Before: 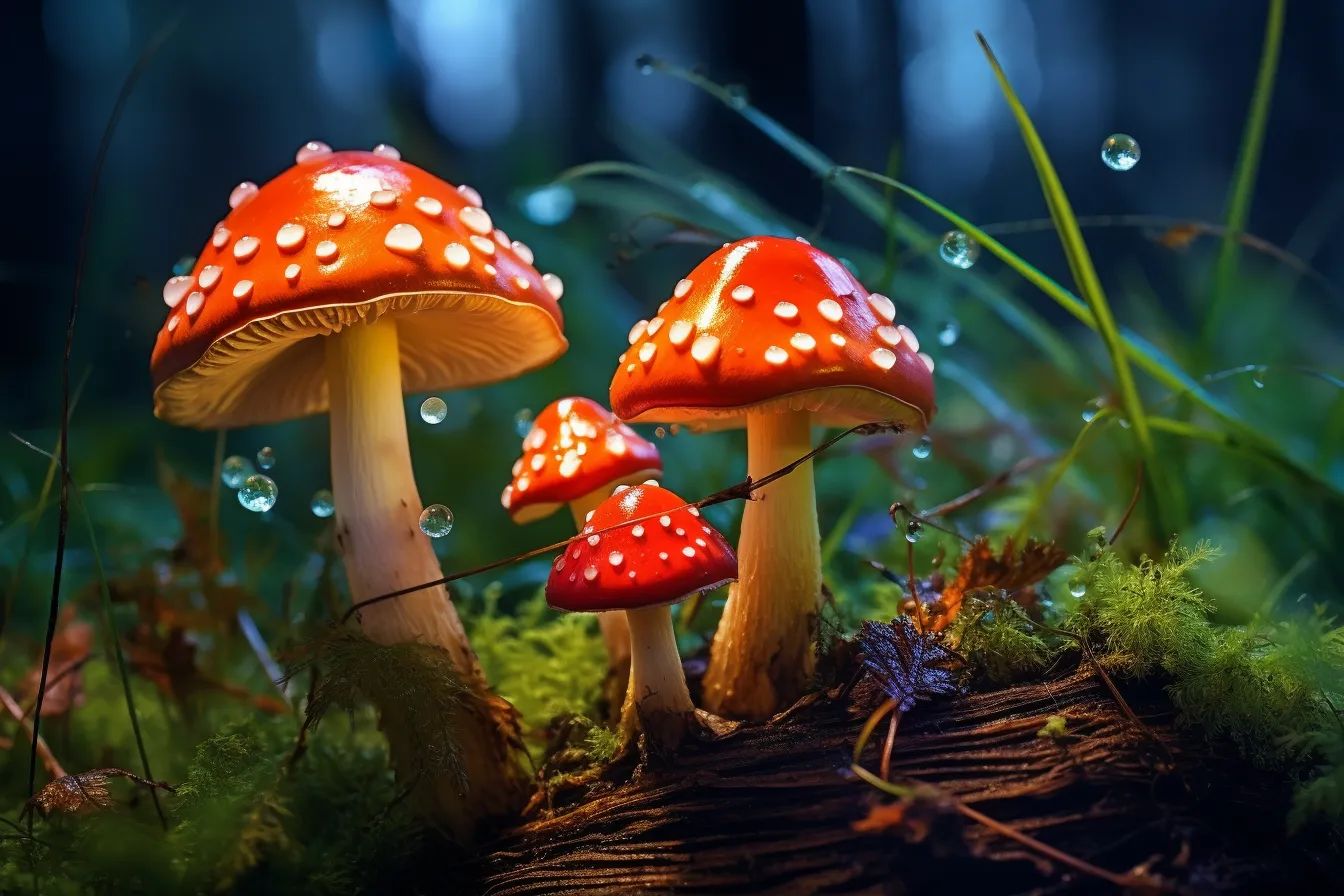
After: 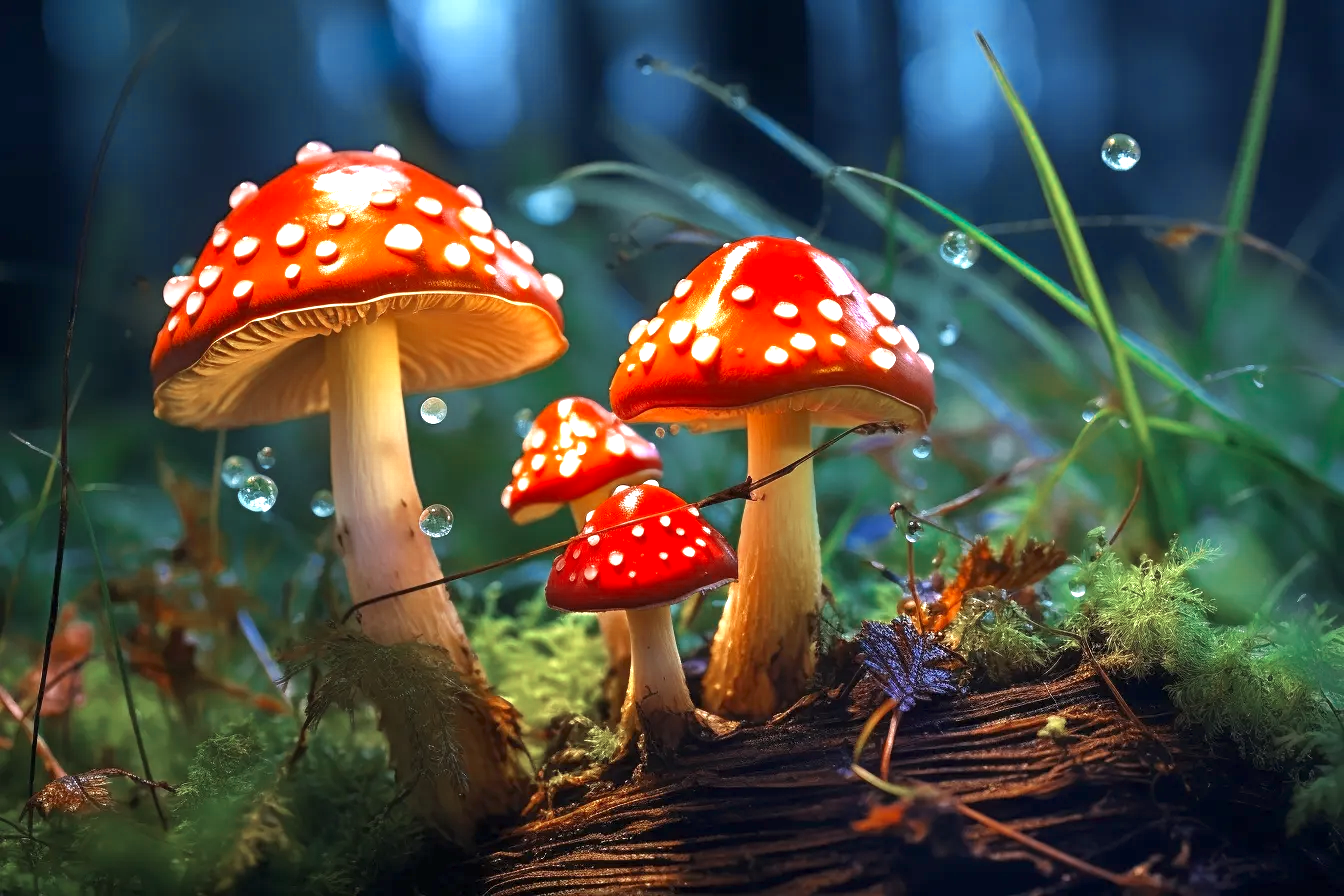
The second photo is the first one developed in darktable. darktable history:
color zones: curves: ch0 [(0, 0.5) (0.125, 0.4) (0.25, 0.5) (0.375, 0.4) (0.5, 0.4) (0.625, 0.35) (0.75, 0.35) (0.875, 0.5)]; ch1 [(0, 0.35) (0.125, 0.45) (0.25, 0.35) (0.375, 0.35) (0.5, 0.35) (0.625, 0.35) (0.75, 0.45) (0.875, 0.35)]; ch2 [(0, 0.6) (0.125, 0.5) (0.25, 0.5) (0.375, 0.6) (0.5, 0.6) (0.625, 0.5) (0.75, 0.5) (0.875, 0.5)]
exposure: exposure 1.25 EV, compensate exposure bias true, compensate highlight preservation false
